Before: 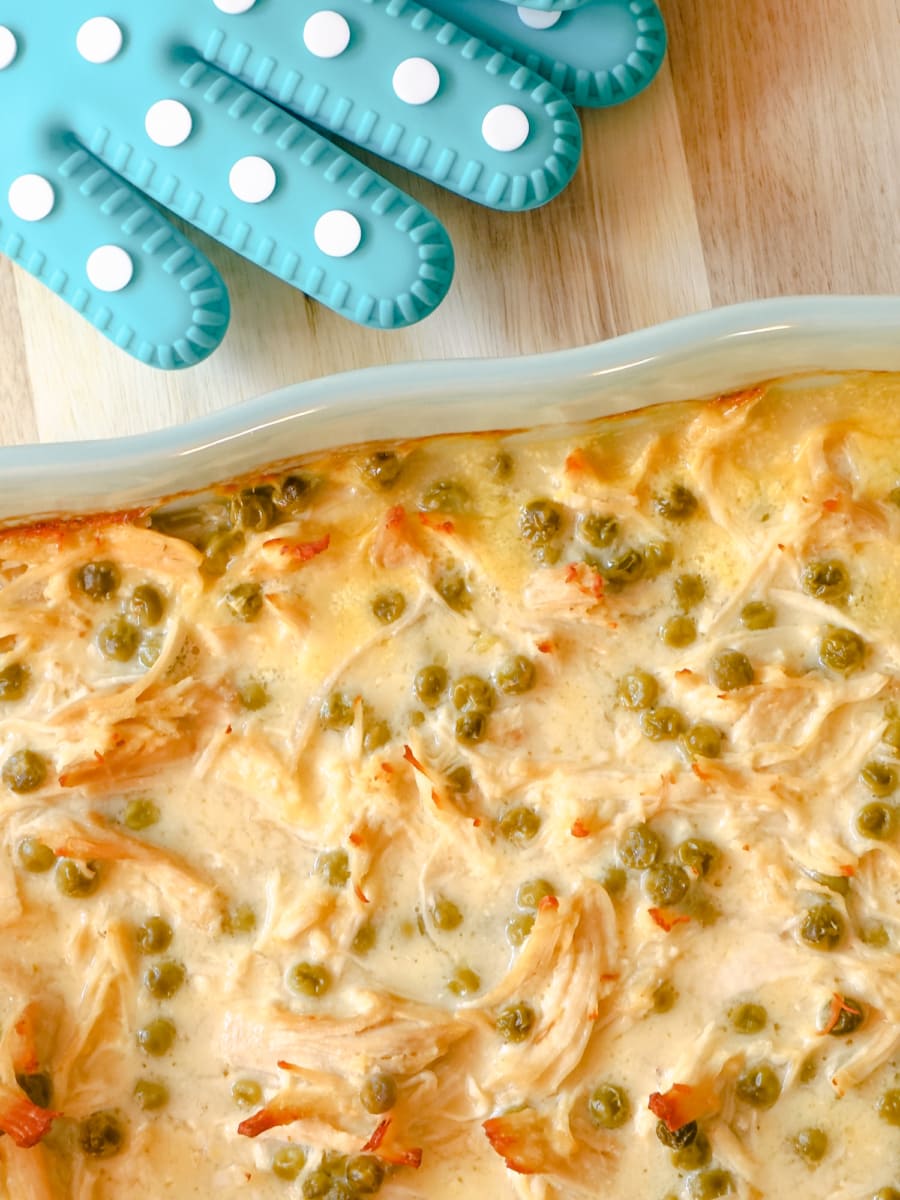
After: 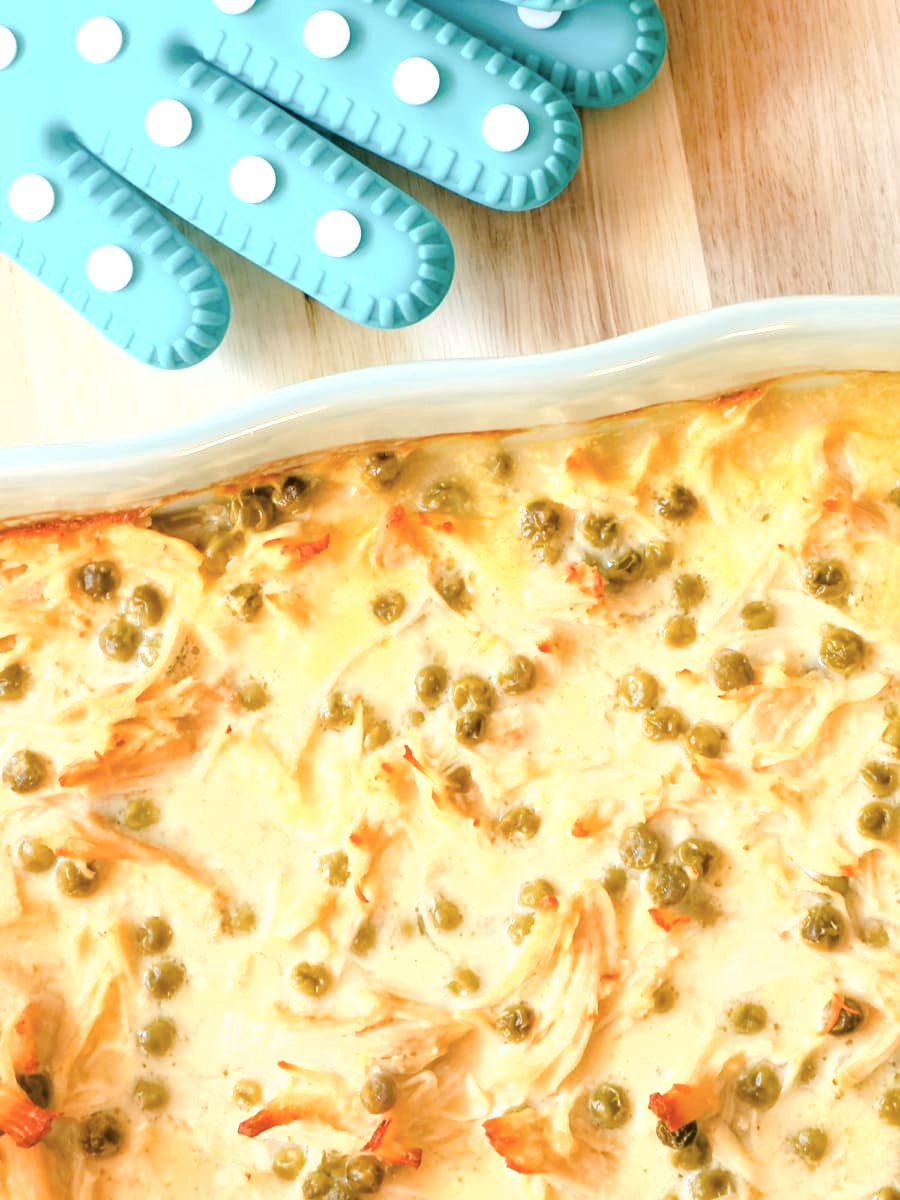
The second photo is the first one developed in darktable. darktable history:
contrast brightness saturation: saturation -0.1
exposure: black level correction -0.005, exposure 0.622 EV, compensate highlight preservation false
fill light: exposure -2 EV, width 8.6
